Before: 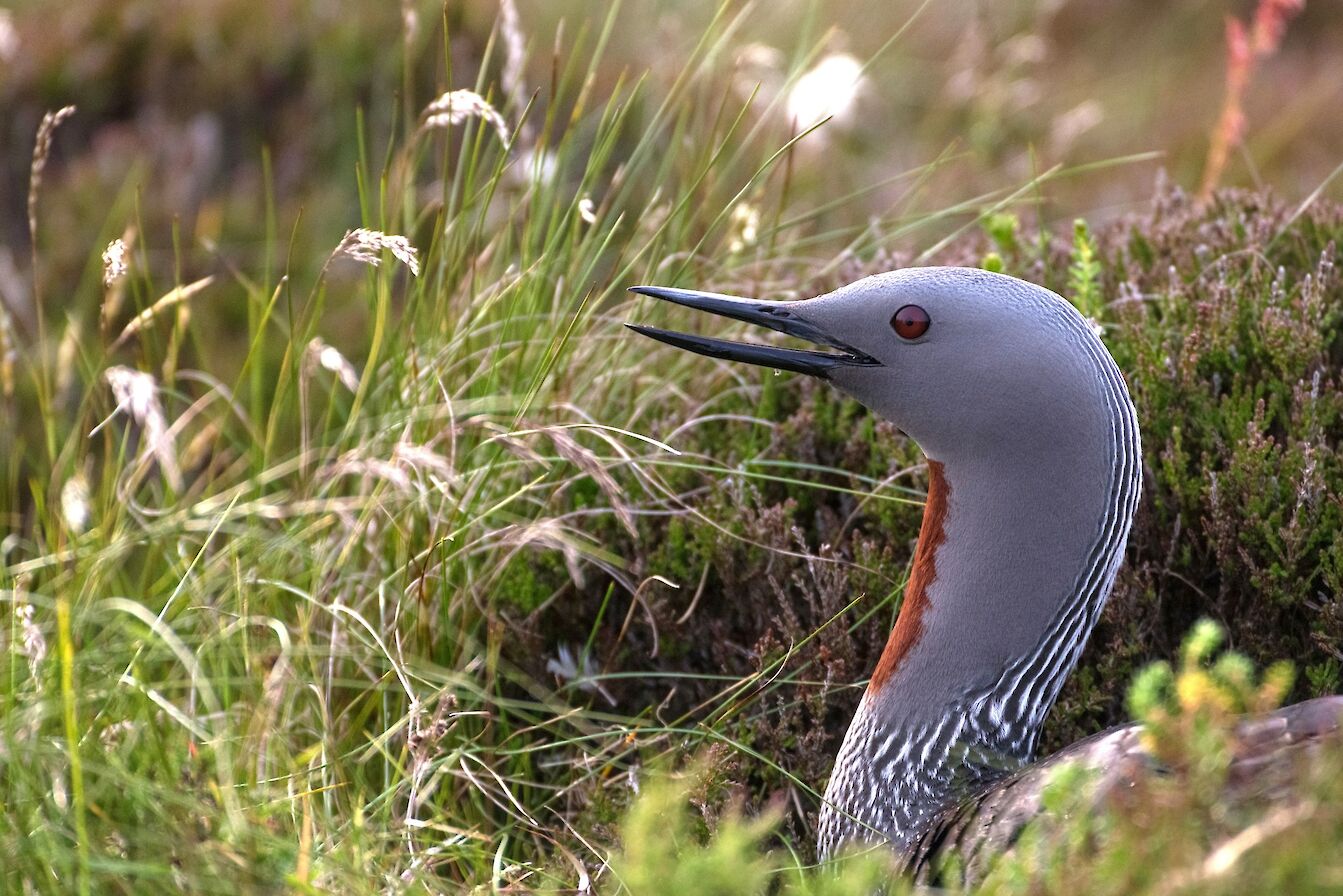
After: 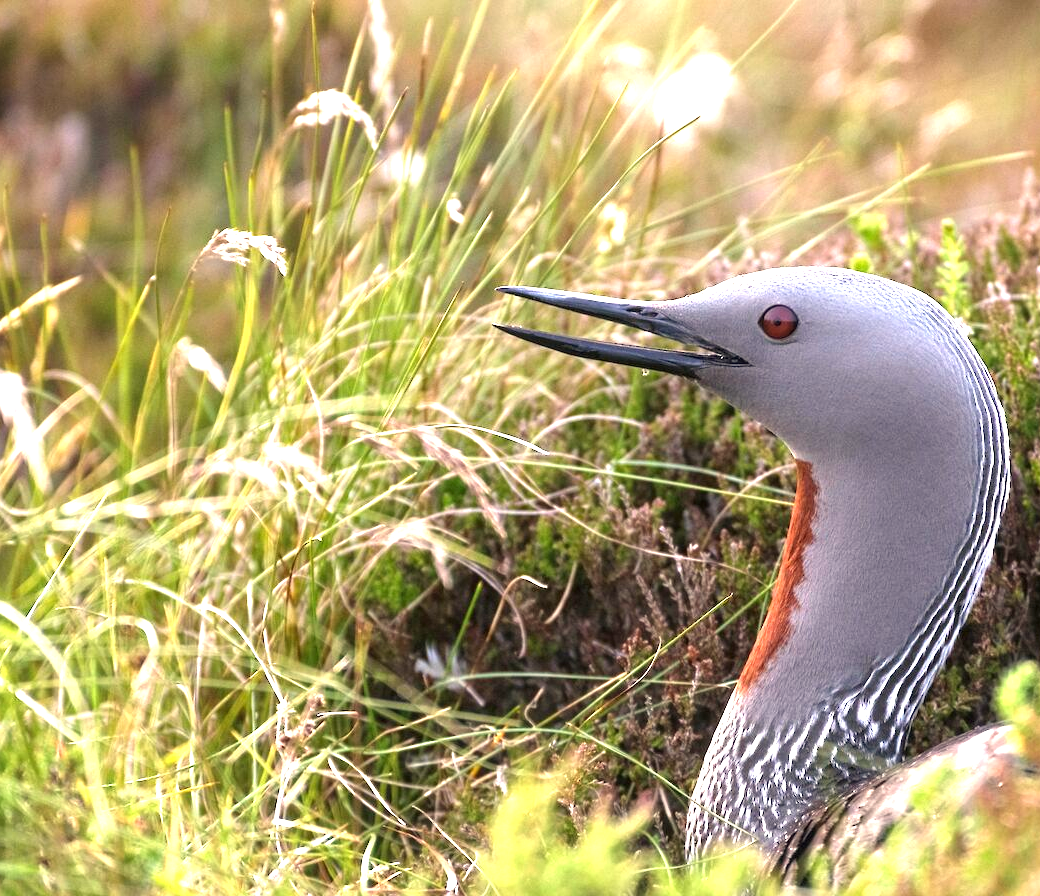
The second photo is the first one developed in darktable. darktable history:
vibrance: vibrance 0%
crop: left 9.88%, right 12.664%
white balance: red 1.045, blue 0.932
exposure: black level correction 0, exposure 1.1 EV, compensate exposure bias true, compensate highlight preservation false
